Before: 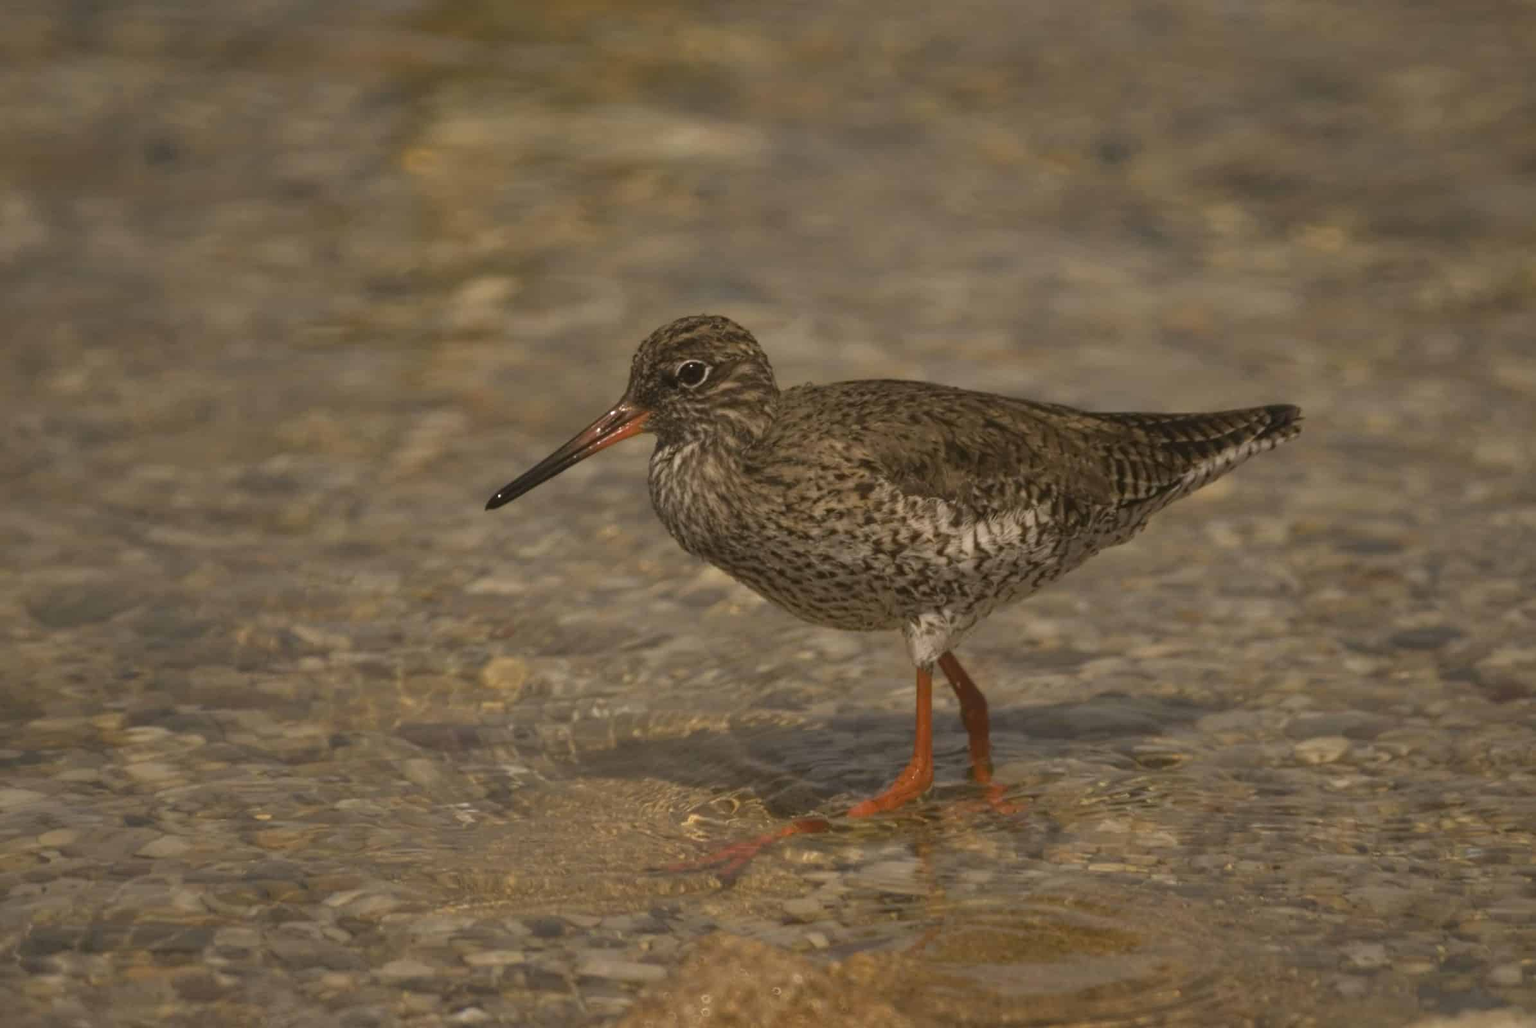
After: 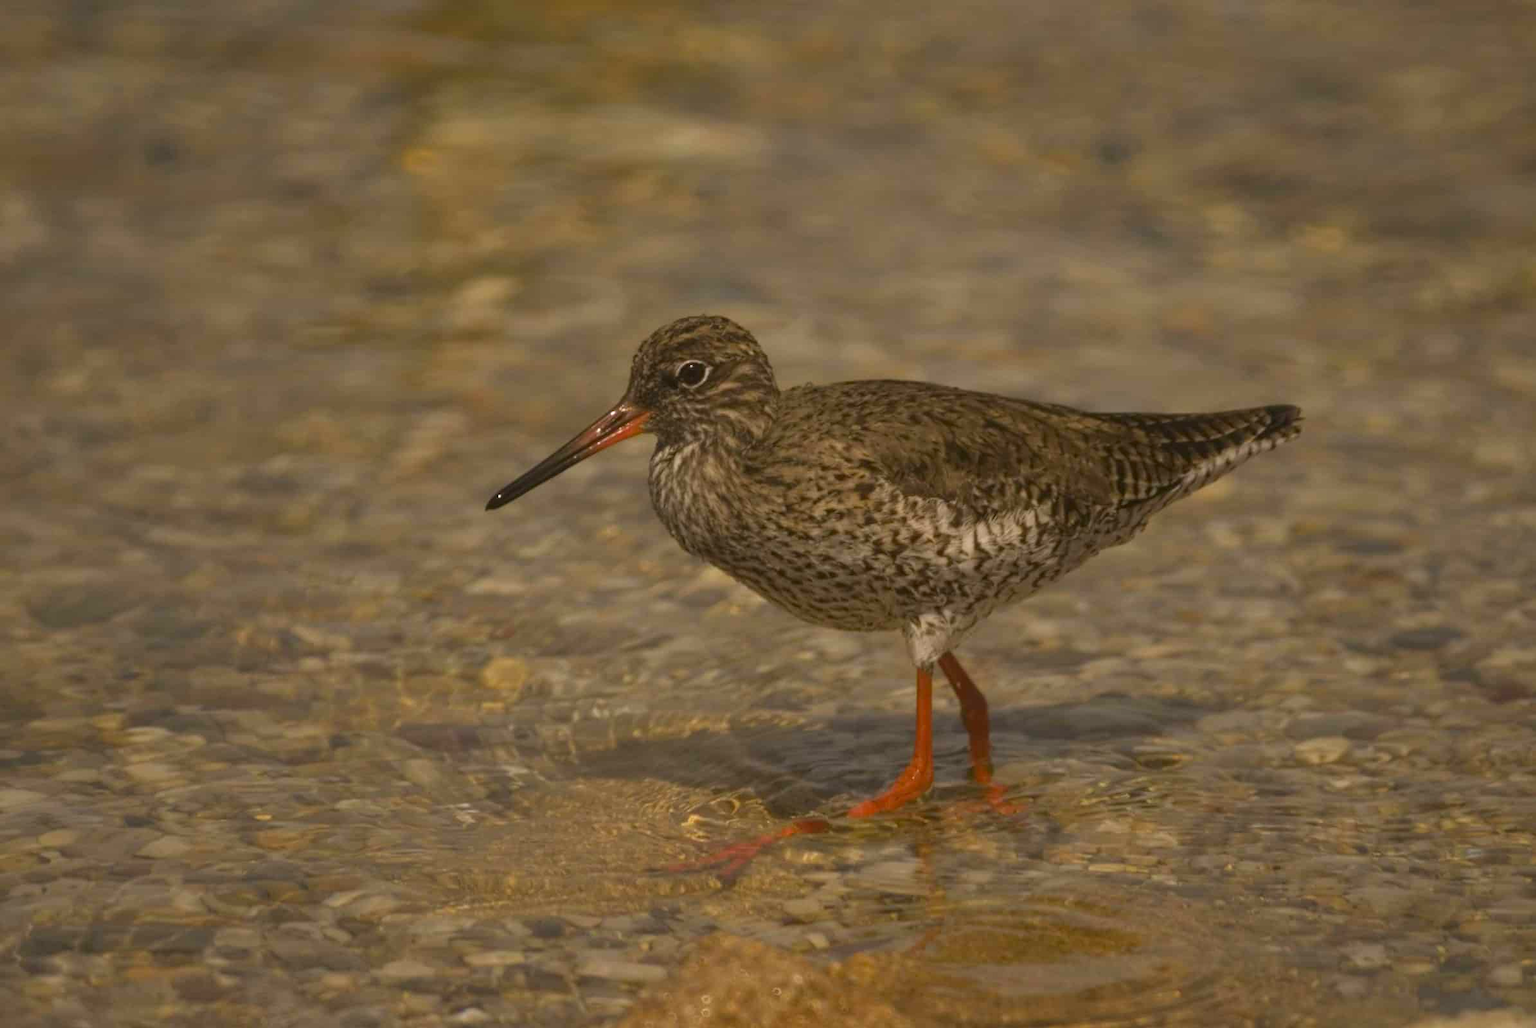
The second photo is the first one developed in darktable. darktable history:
color correction: highlights b* 0.041, saturation 1.31
exposure: compensate exposure bias true, compensate highlight preservation false
